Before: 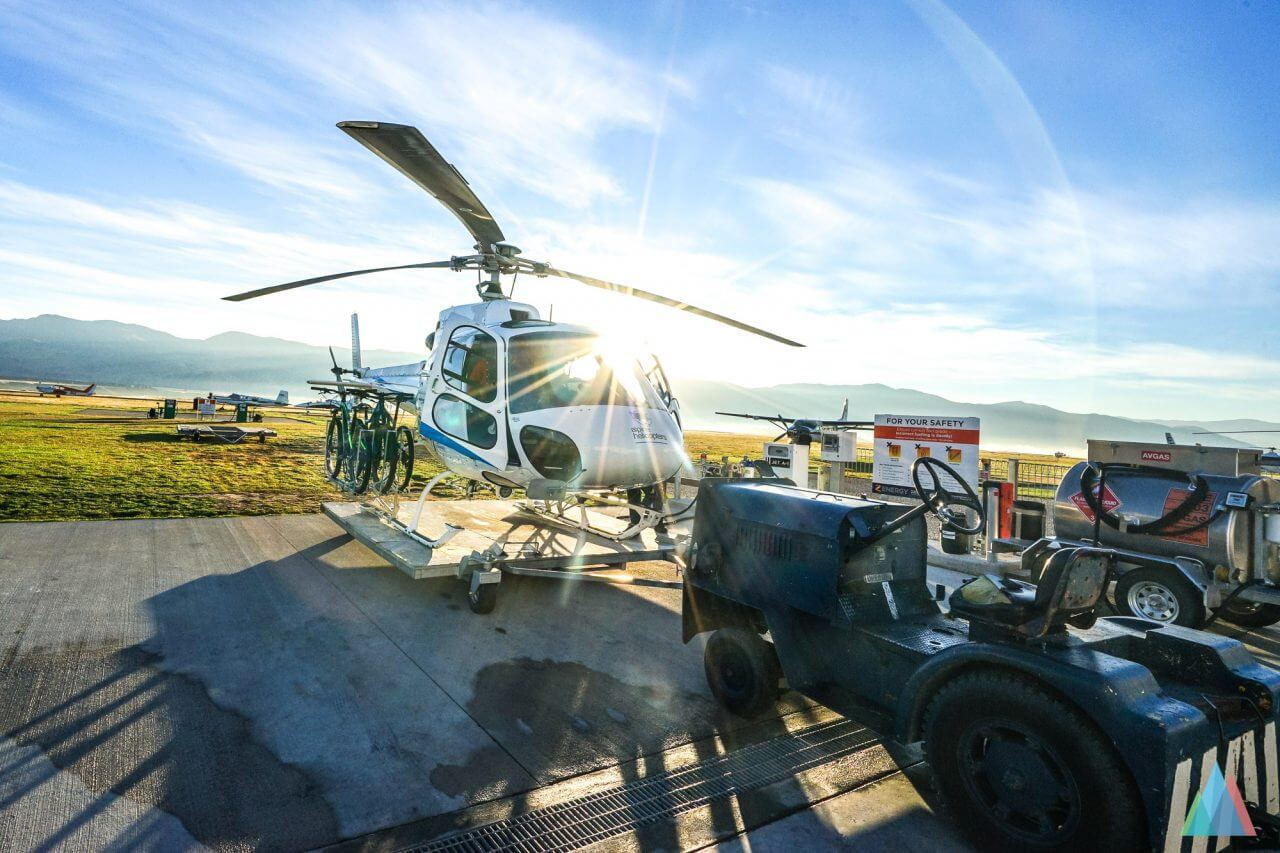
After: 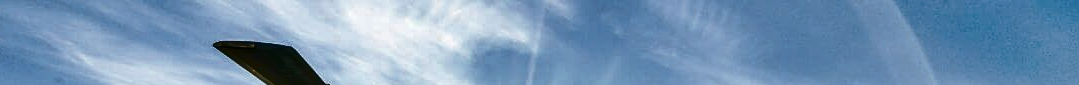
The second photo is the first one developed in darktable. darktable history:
shadows and highlights: shadows 19.13, highlights -83.41, soften with gaussian
crop and rotate: left 9.644%, top 9.491%, right 6.021%, bottom 80.509%
tone curve: curves: ch0 [(0, 0) (0.003, 0.059) (0.011, 0.059) (0.025, 0.057) (0.044, 0.055) (0.069, 0.057) (0.1, 0.083) (0.136, 0.128) (0.177, 0.185) (0.224, 0.242) (0.277, 0.308) (0.335, 0.383) (0.399, 0.468) (0.468, 0.547) (0.543, 0.632) (0.623, 0.71) (0.709, 0.801) (0.801, 0.859) (0.898, 0.922) (1, 1)], preserve colors none
